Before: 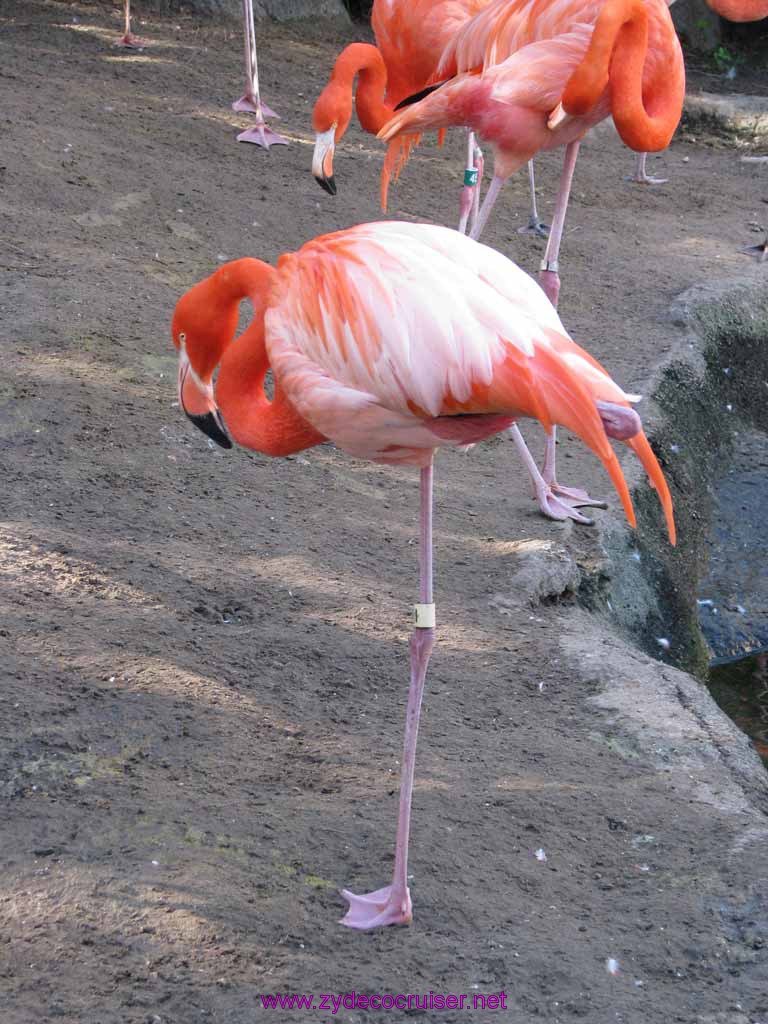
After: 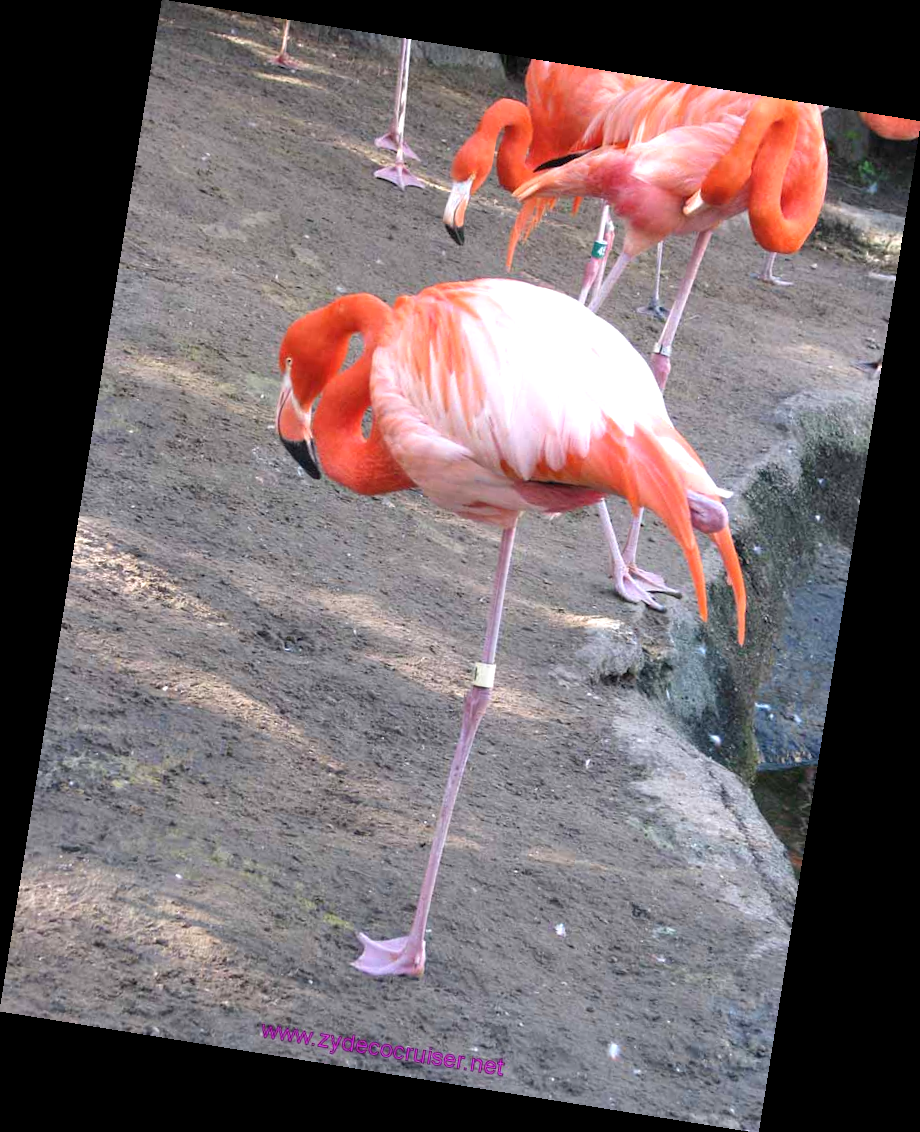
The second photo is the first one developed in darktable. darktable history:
rotate and perspective: rotation 9.12°, automatic cropping off
exposure: exposure 0.493 EV, compensate highlight preservation false
